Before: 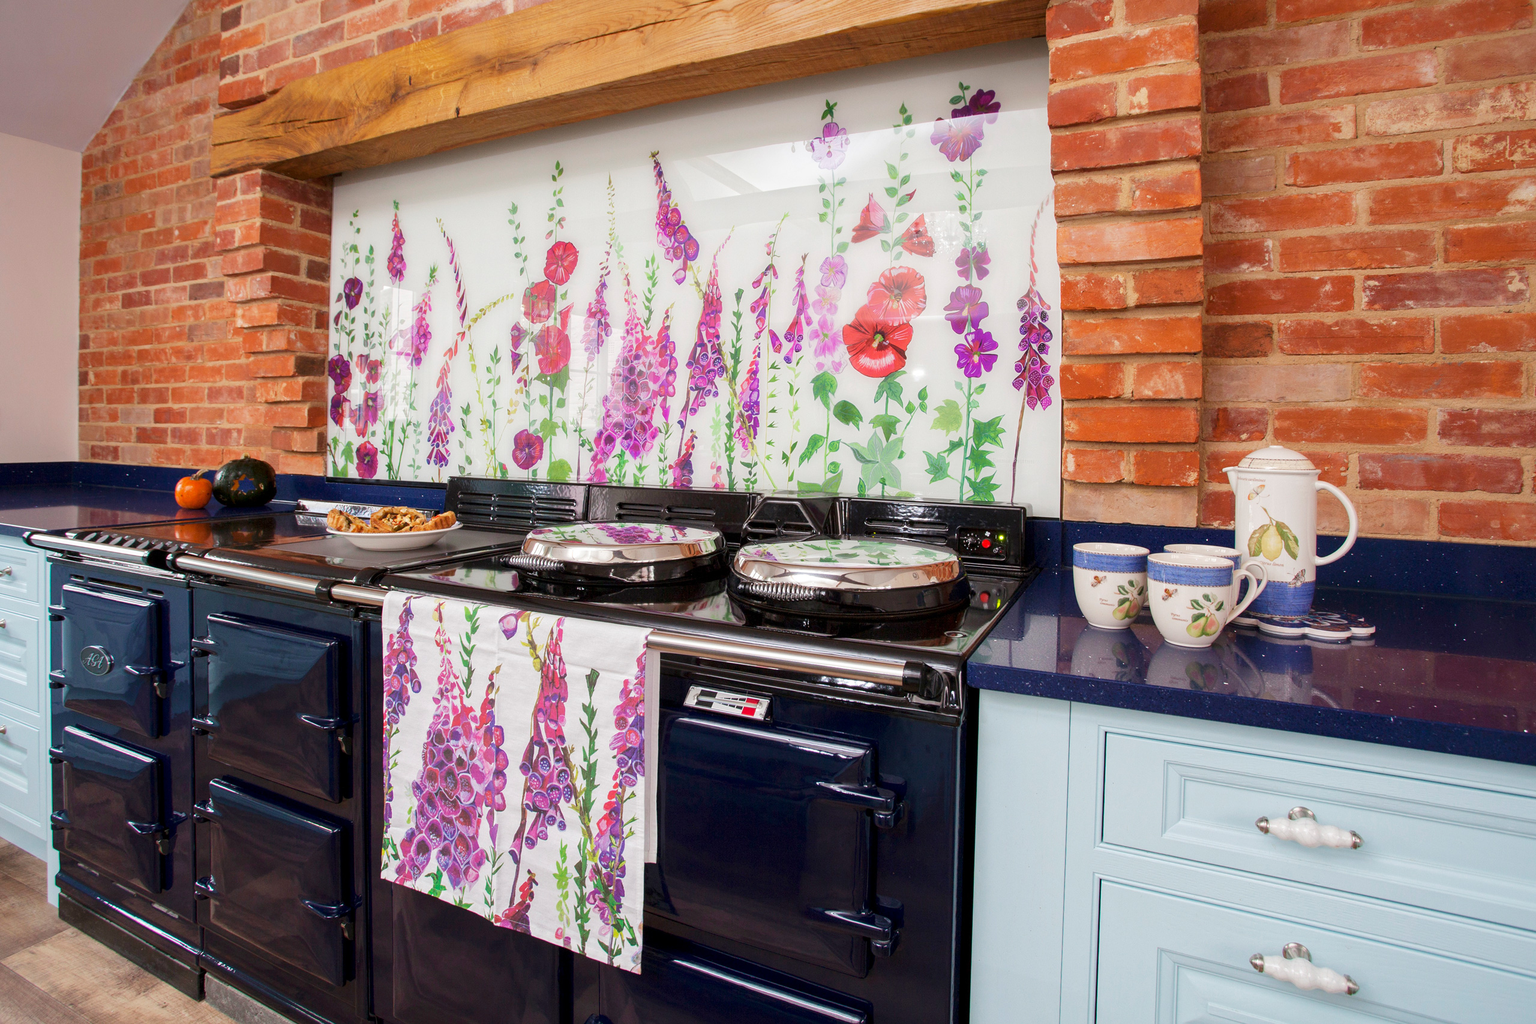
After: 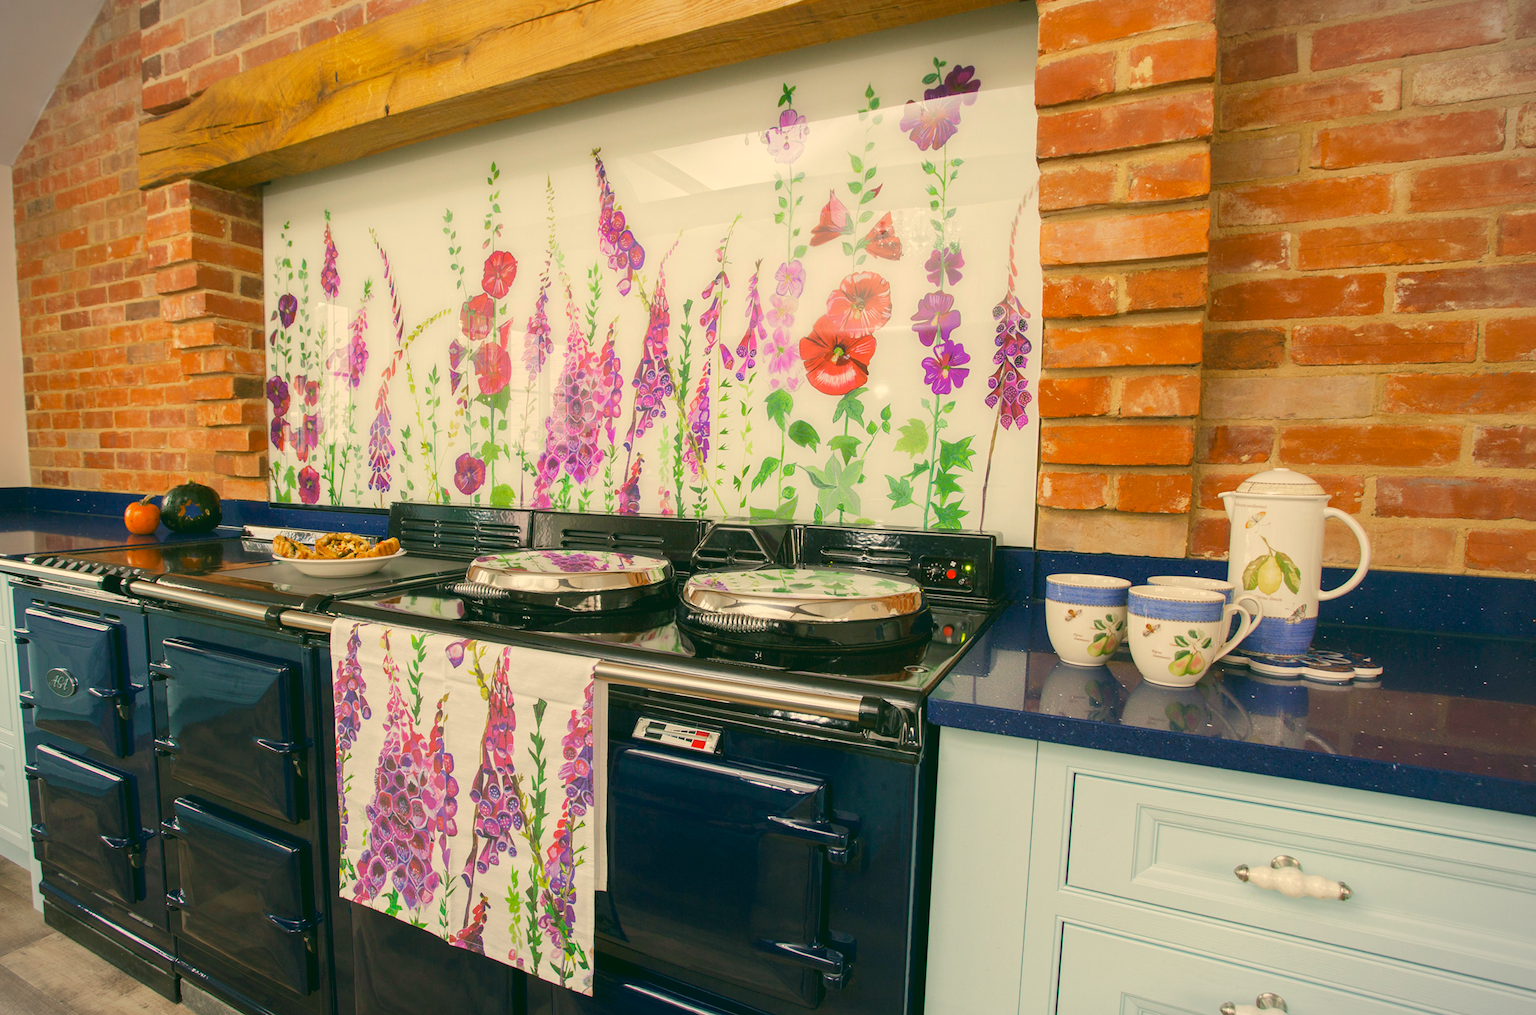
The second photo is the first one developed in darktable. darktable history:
white balance: red 1, blue 1
exposure: exposure 0.128 EV, compensate highlight preservation false
color correction: highlights a* 5.3, highlights b* 24.26, shadows a* -15.58, shadows b* 4.02
local contrast: highlights 68%, shadows 68%, detail 82%, midtone range 0.325
rotate and perspective: rotation 0.062°, lens shift (vertical) 0.115, lens shift (horizontal) -0.133, crop left 0.047, crop right 0.94, crop top 0.061, crop bottom 0.94
vignetting: fall-off start 100%, brightness -0.282, width/height ratio 1.31
